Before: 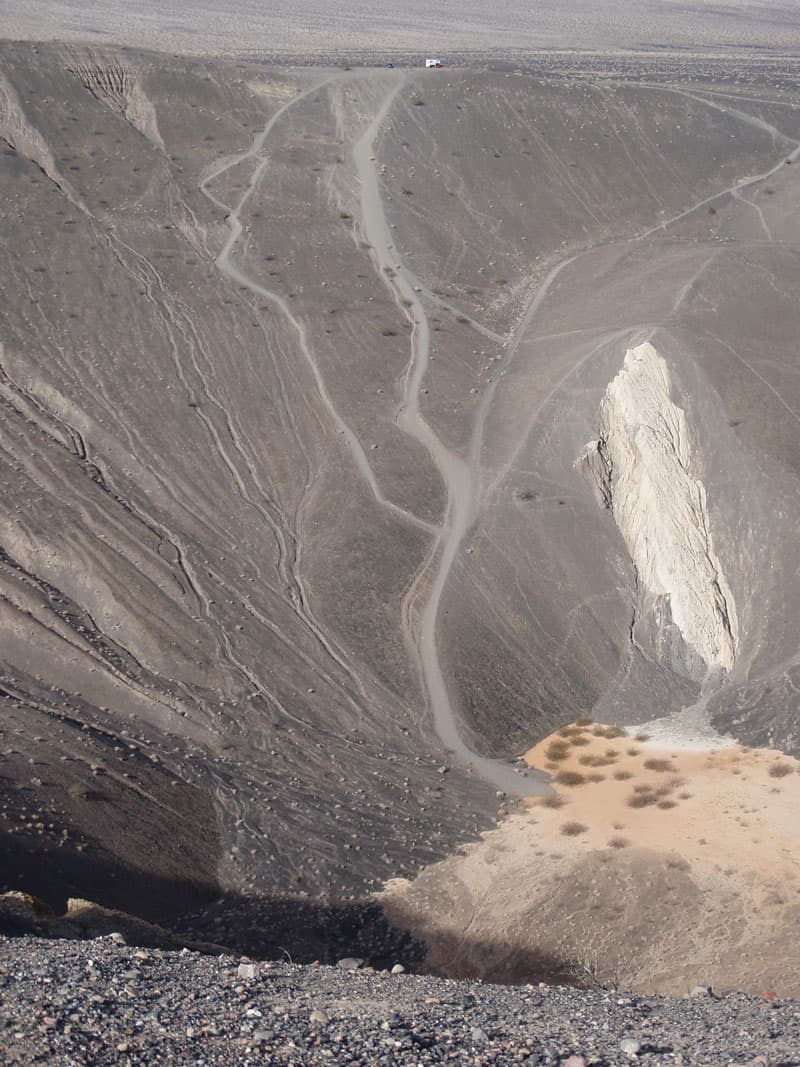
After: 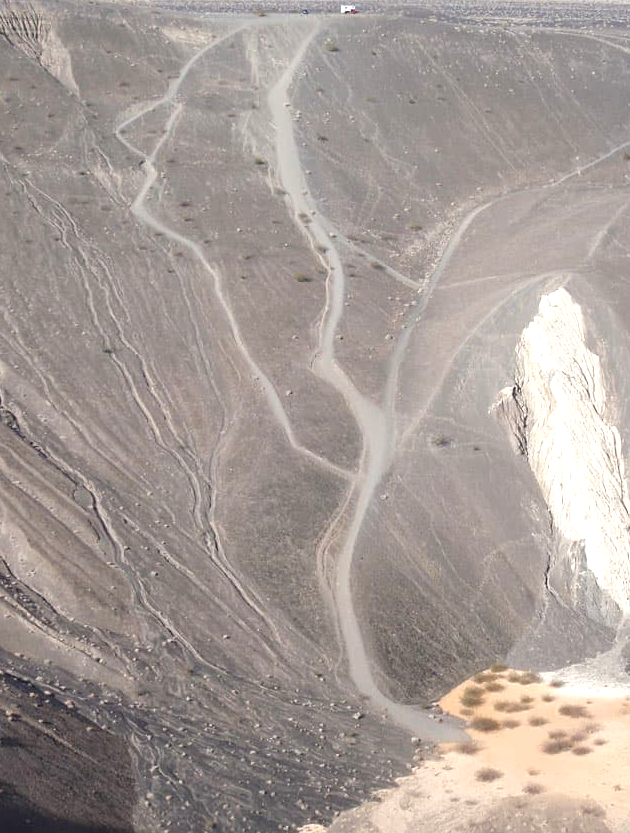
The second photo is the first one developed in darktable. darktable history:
crop and rotate: left 10.77%, top 5.1%, right 10.41%, bottom 16.76%
exposure: exposure 0.636 EV, compensate highlight preservation false
